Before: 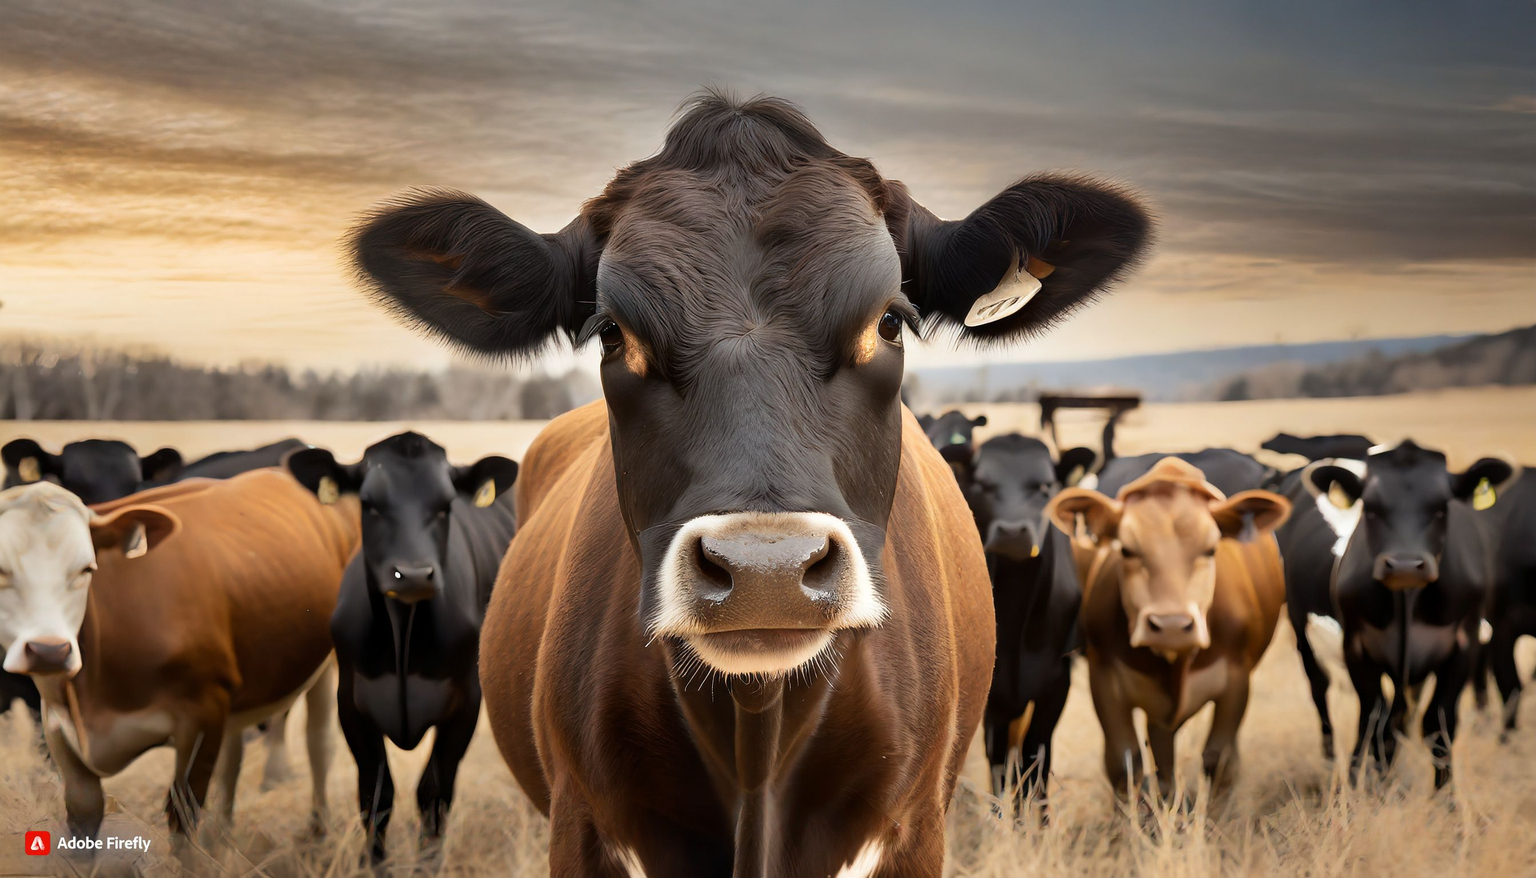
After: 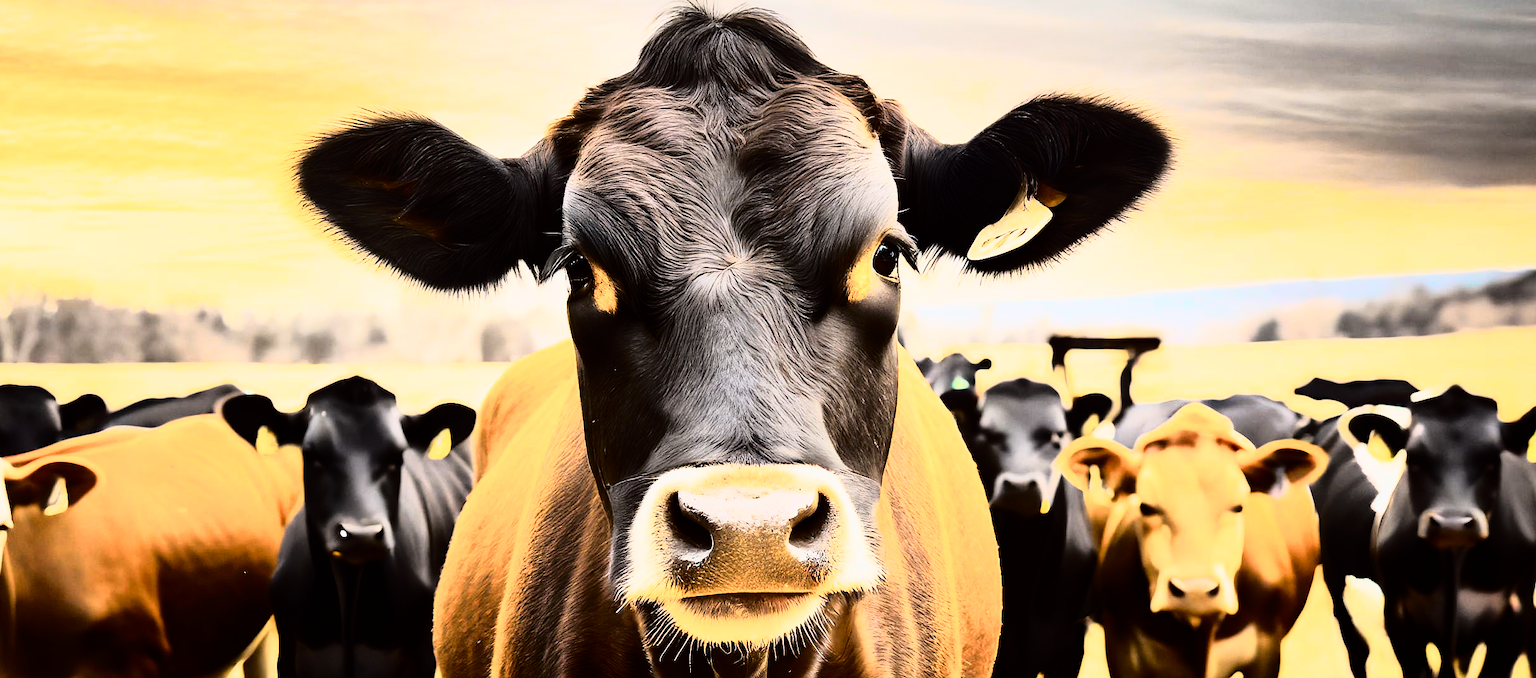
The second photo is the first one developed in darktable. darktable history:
crop: left 5.596%, top 10.314%, right 3.534%, bottom 19.395%
tone curve: curves: ch0 [(0, 0) (0.187, 0.12) (0.392, 0.438) (0.704, 0.86) (0.858, 0.938) (1, 0.981)]; ch1 [(0, 0) (0.402, 0.36) (0.476, 0.456) (0.498, 0.501) (0.518, 0.521) (0.58, 0.598) (0.619, 0.663) (0.692, 0.744) (1, 1)]; ch2 [(0, 0) (0.427, 0.417) (0.483, 0.481) (0.503, 0.503) (0.526, 0.53) (0.563, 0.585) (0.626, 0.703) (0.699, 0.753) (0.997, 0.858)], color space Lab, independent channels
rgb curve: curves: ch0 [(0, 0) (0.21, 0.15) (0.24, 0.21) (0.5, 0.75) (0.75, 0.96) (0.89, 0.99) (1, 1)]; ch1 [(0, 0.02) (0.21, 0.13) (0.25, 0.2) (0.5, 0.67) (0.75, 0.9) (0.89, 0.97) (1, 1)]; ch2 [(0, 0.02) (0.21, 0.13) (0.25, 0.2) (0.5, 0.67) (0.75, 0.9) (0.89, 0.97) (1, 1)], compensate middle gray true
